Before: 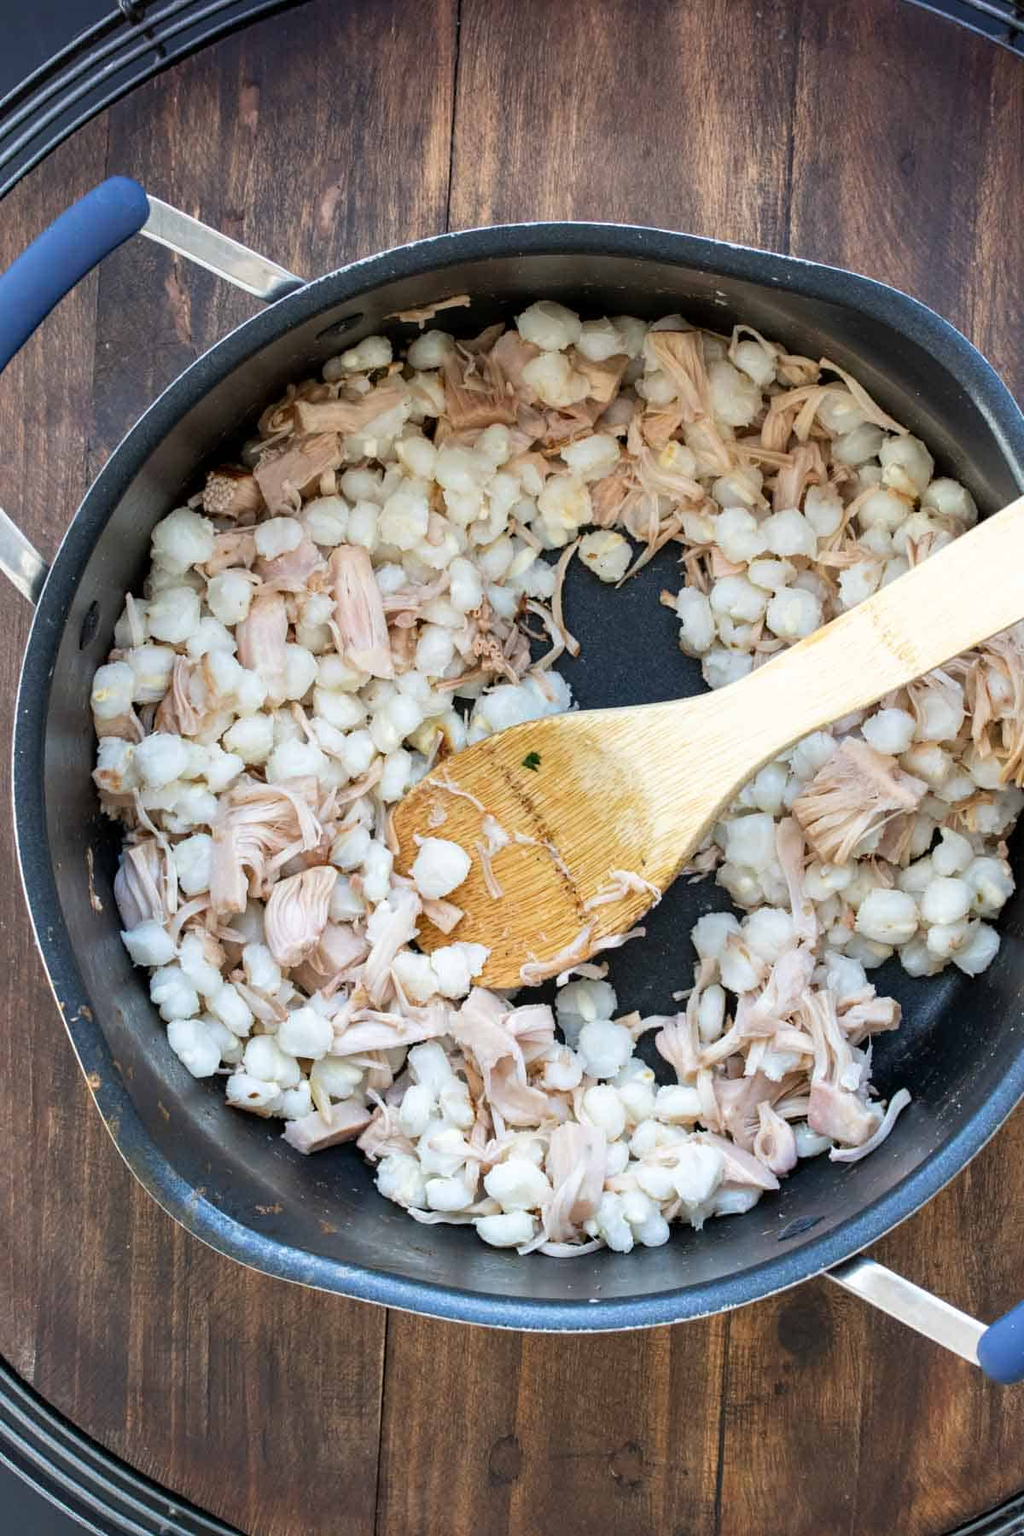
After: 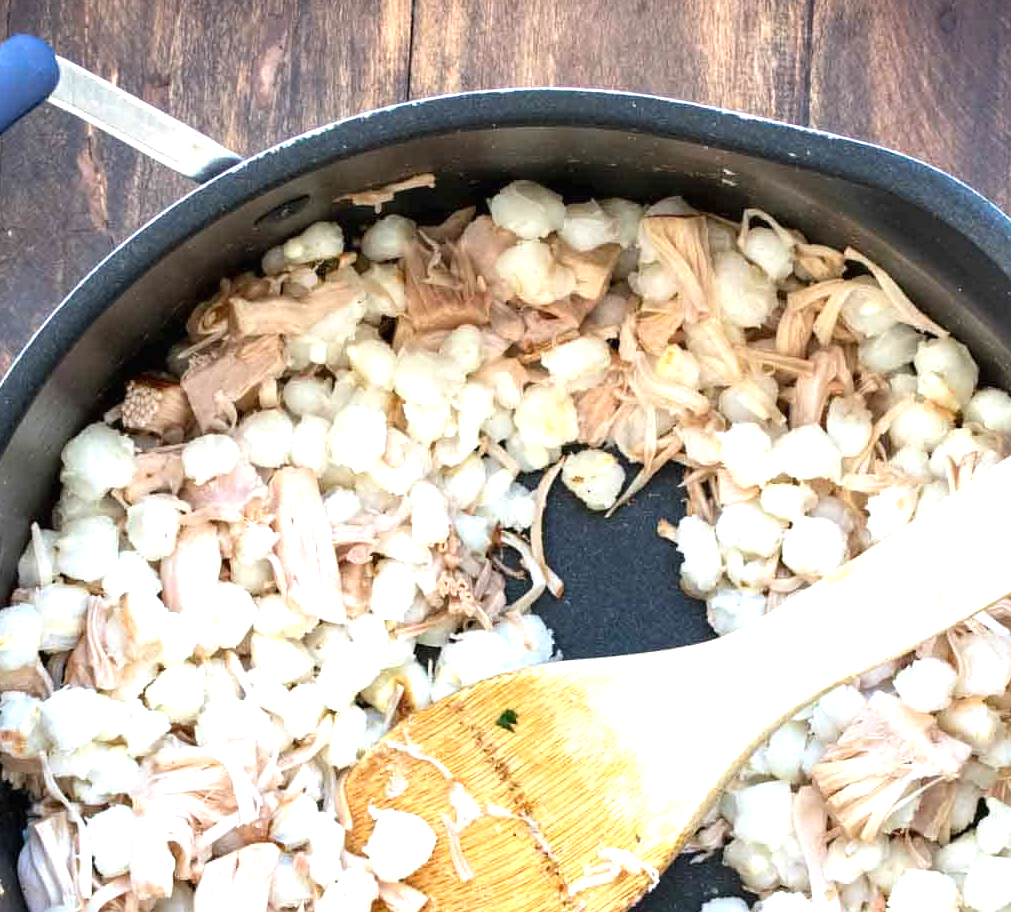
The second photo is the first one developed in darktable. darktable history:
crop and rotate: left 9.701%, top 9.577%, right 6.038%, bottom 39.711%
exposure: black level correction 0, exposure 0.908 EV, compensate highlight preservation false
